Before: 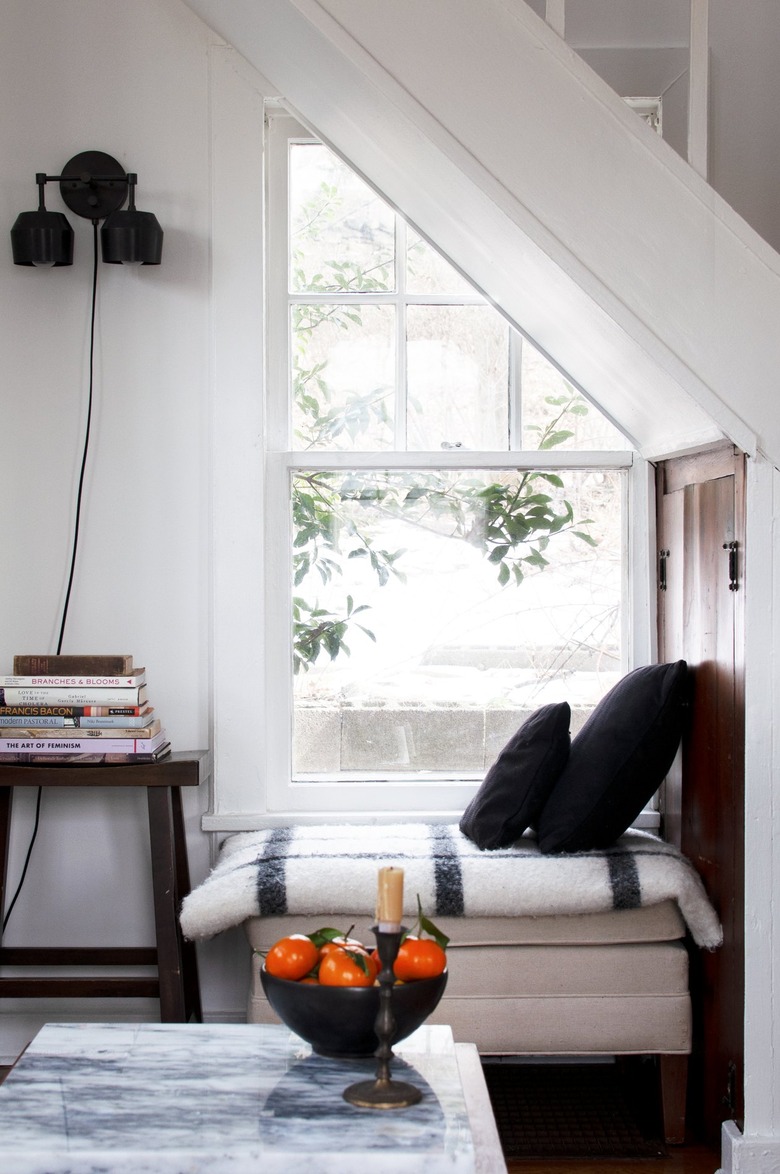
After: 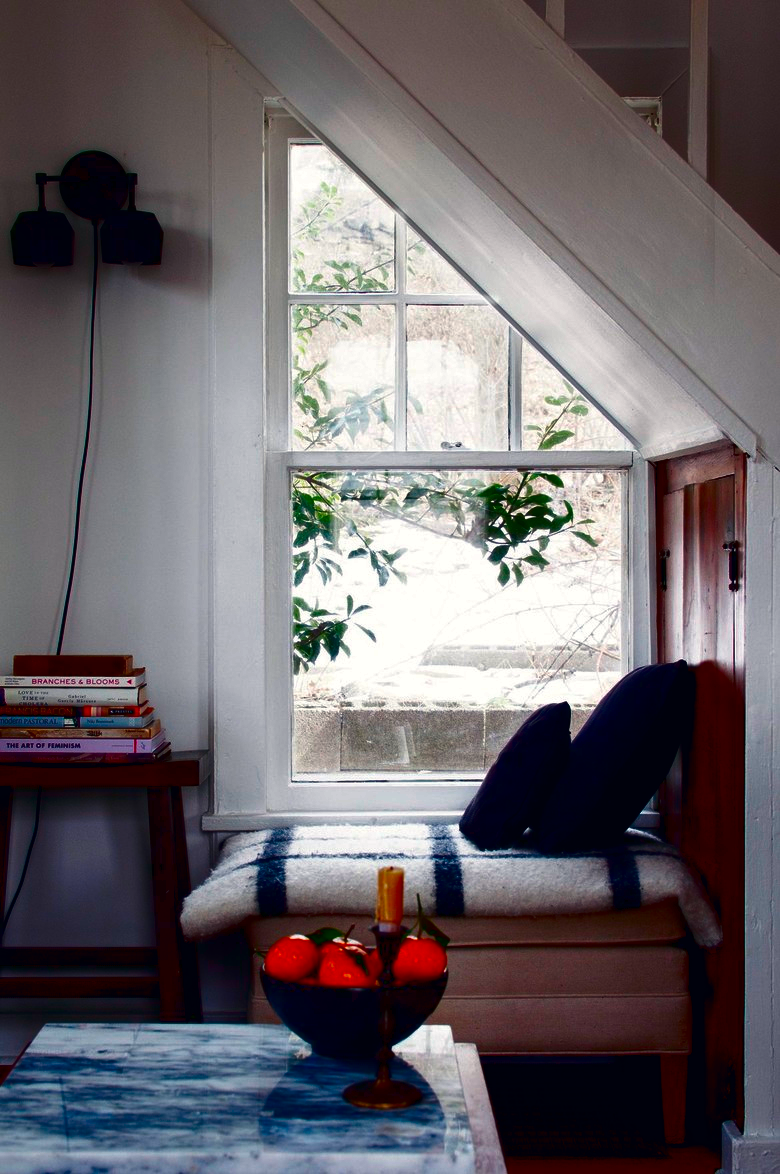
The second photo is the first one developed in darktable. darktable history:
color correction: highlights a* 0.207, highlights b* 2.7, shadows a* -0.874, shadows b* -4.78
contrast brightness saturation: brightness -1, saturation 1
